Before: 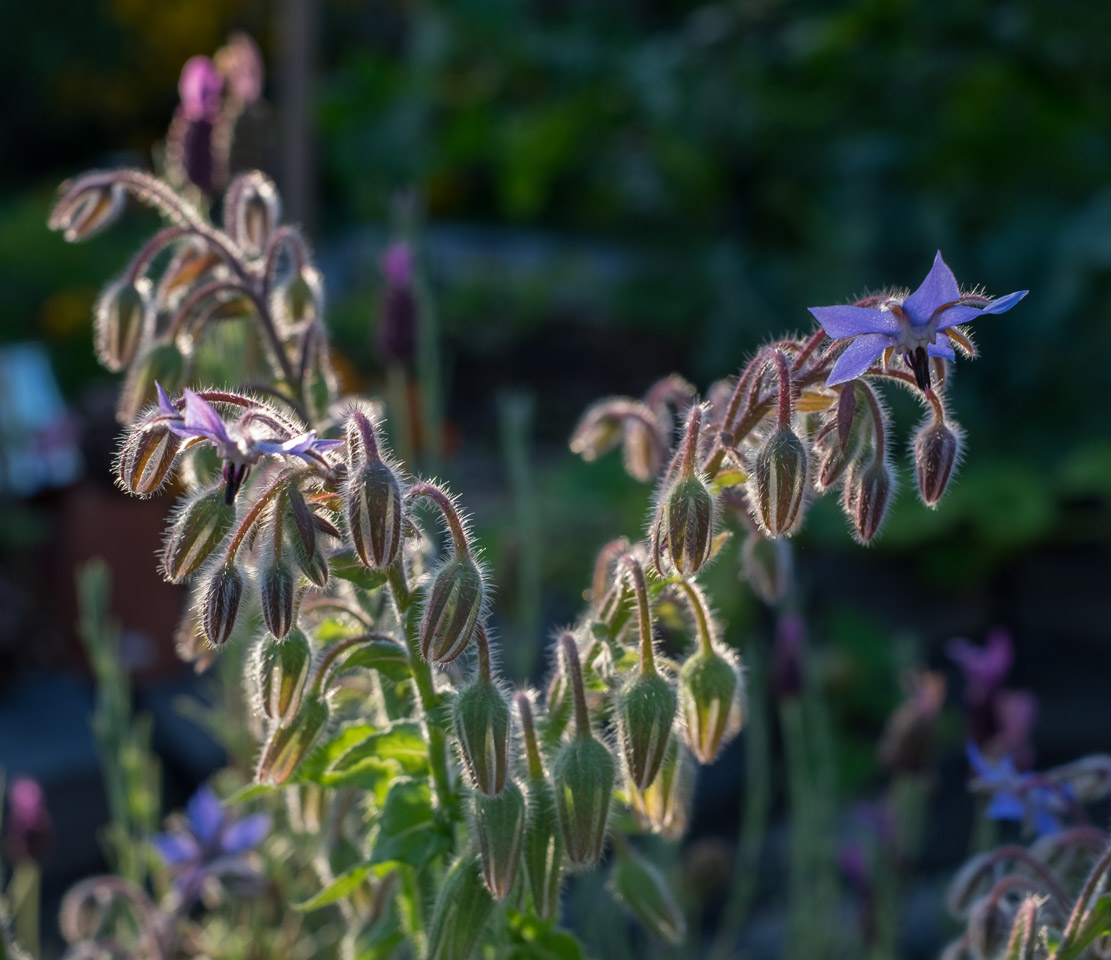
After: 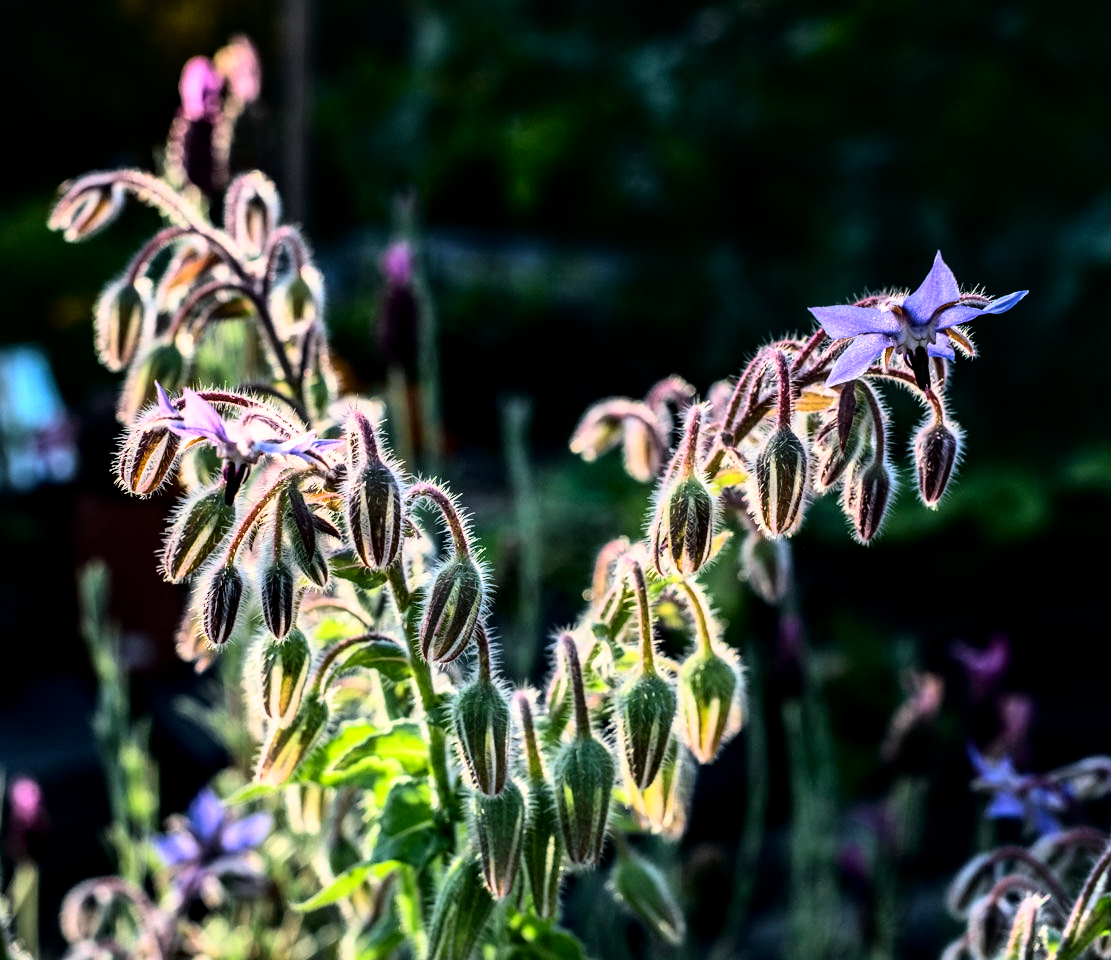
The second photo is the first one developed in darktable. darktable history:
tone curve: curves: ch0 [(0, 0.01) (0.037, 0.032) (0.131, 0.108) (0.275, 0.258) (0.483, 0.512) (0.61, 0.661) (0.696, 0.742) (0.792, 0.834) (0.911, 0.936) (0.997, 0.995)]; ch1 [(0, 0) (0.308, 0.29) (0.425, 0.411) (0.503, 0.502) (0.551, 0.563) (0.683, 0.706) (0.746, 0.77) (1, 1)]; ch2 [(0, 0) (0.246, 0.233) (0.36, 0.352) (0.415, 0.415) (0.485, 0.487) (0.502, 0.502) (0.525, 0.523) (0.545, 0.552) (0.587, 0.6) (0.636, 0.652) (0.711, 0.729) (0.845, 0.855) (0.998, 0.977)], color space Lab, independent channels, preserve colors none
local contrast: shadows 94%
color balance: mode lift, gamma, gain (sRGB), lift [0.97, 1, 1, 1], gamma [1.03, 1, 1, 1]
rgb curve: curves: ch0 [(0, 0) (0.21, 0.15) (0.24, 0.21) (0.5, 0.75) (0.75, 0.96) (0.89, 0.99) (1, 1)]; ch1 [(0, 0.02) (0.21, 0.13) (0.25, 0.2) (0.5, 0.67) (0.75, 0.9) (0.89, 0.97) (1, 1)]; ch2 [(0, 0.02) (0.21, 0.13) (0.25, 0.2) (0.5, 0.67) (0.75, 0.9) (0.89, 0.97) (1, 1)], compensate middle gray true
